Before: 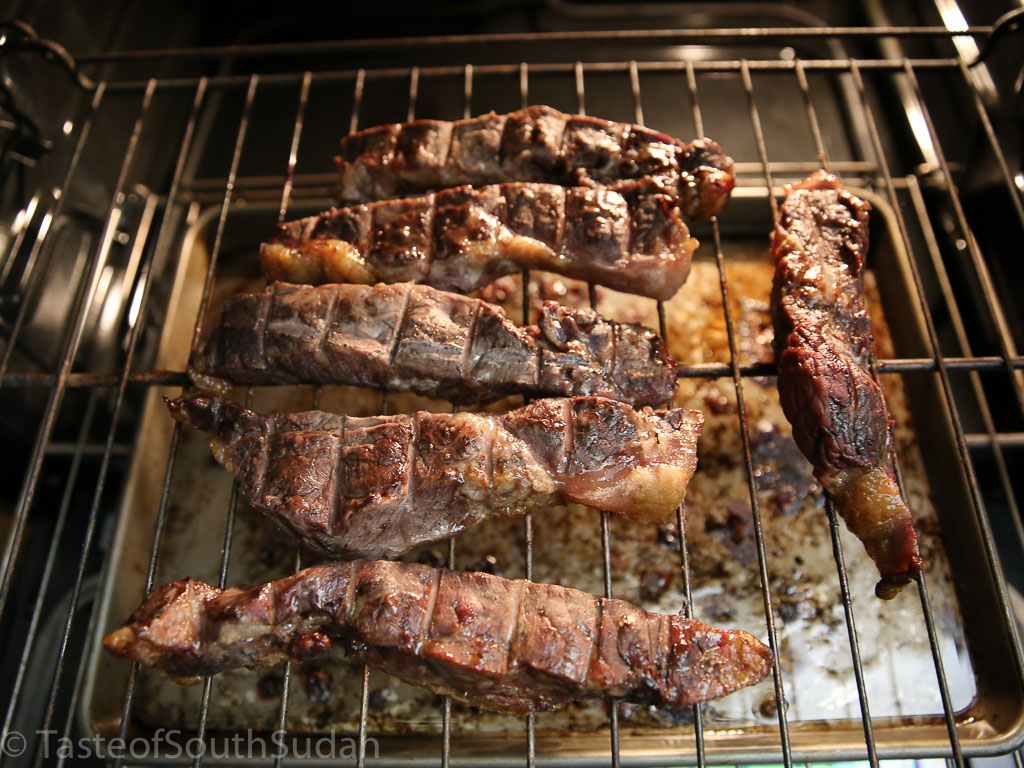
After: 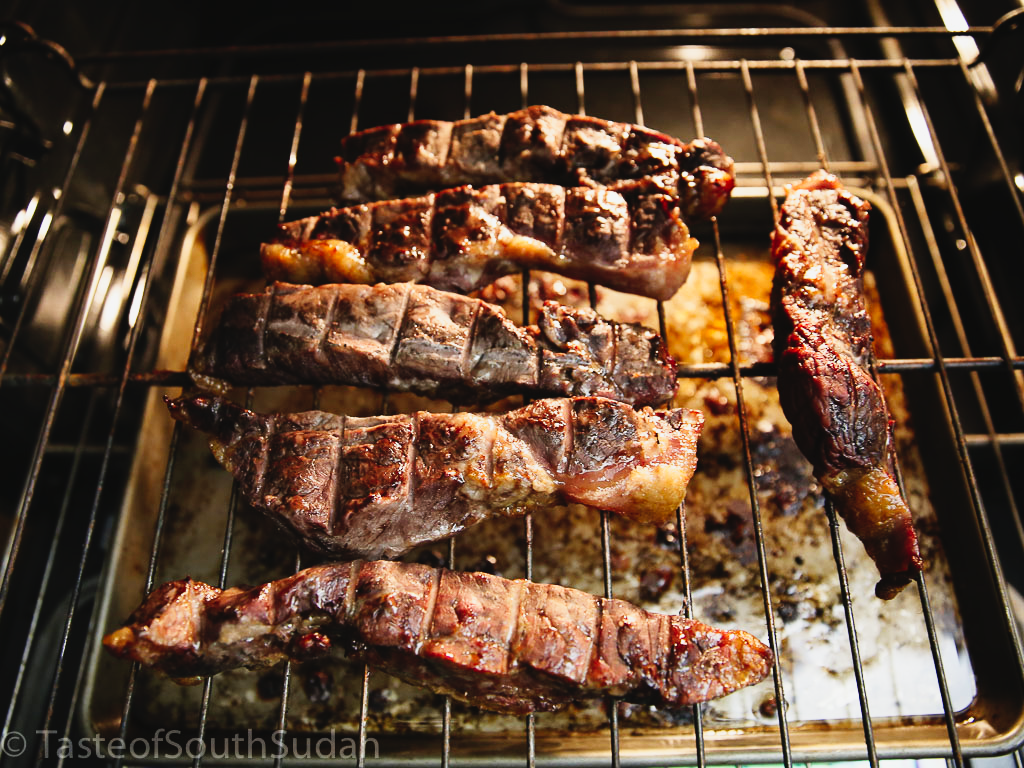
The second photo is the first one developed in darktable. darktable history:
tone curve: curves: ch0 [(0, 0.031) (0.139, 0.084) (0.311, 0.278) (0.495, 0.544) (0.718, 0.816) (0.841, 0.909) (1, 0.967)]; ch1 [(0, 0) (0.272, 0.249) (0.388, 0.385) (0.479, 0.456) (0.495, 0.497) (0.538, 0.55) (0.578, 0.595) (0.707, 0.778) (1, 1)]; ch2 [(0, 0) (0.125, 0.089) (0.353, 0.329) (0.443, 0.408) (0.502, 0.495) (0.56, 0.553) (0.608, 0.631) (1, 1)], preserve colors none
